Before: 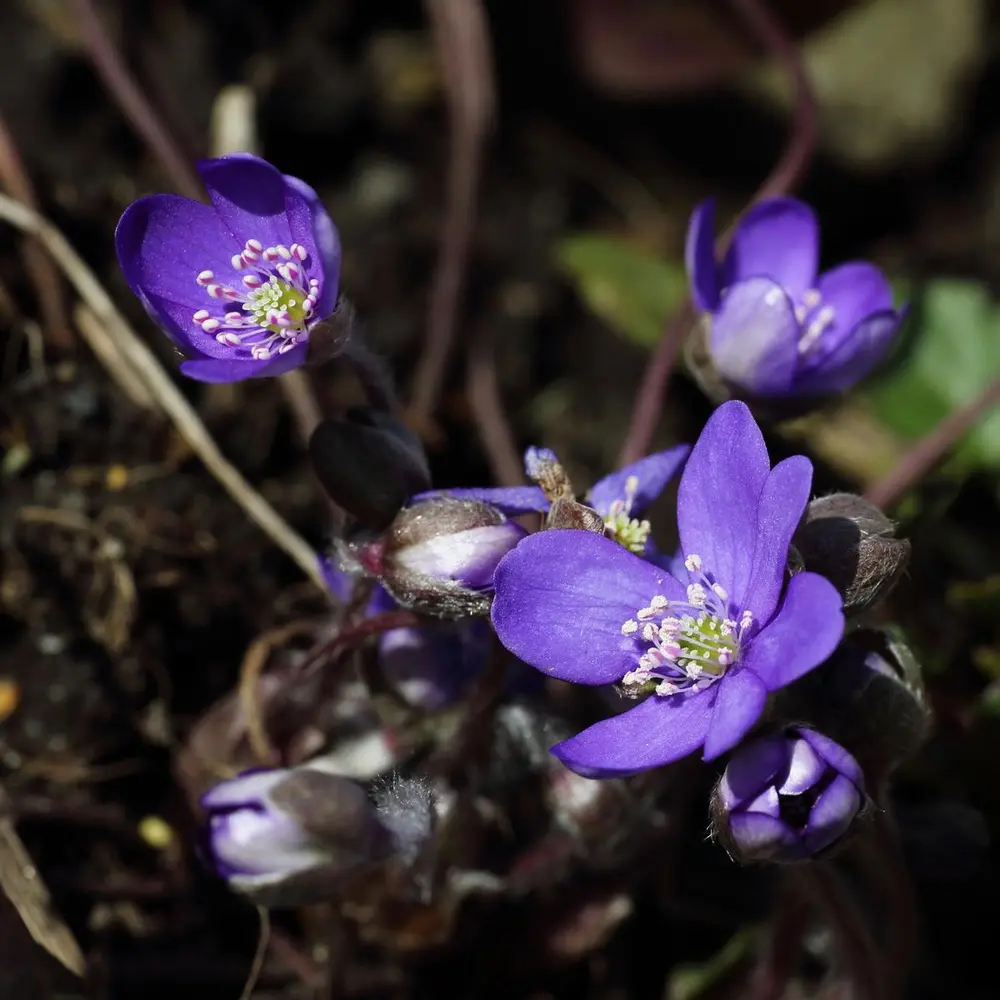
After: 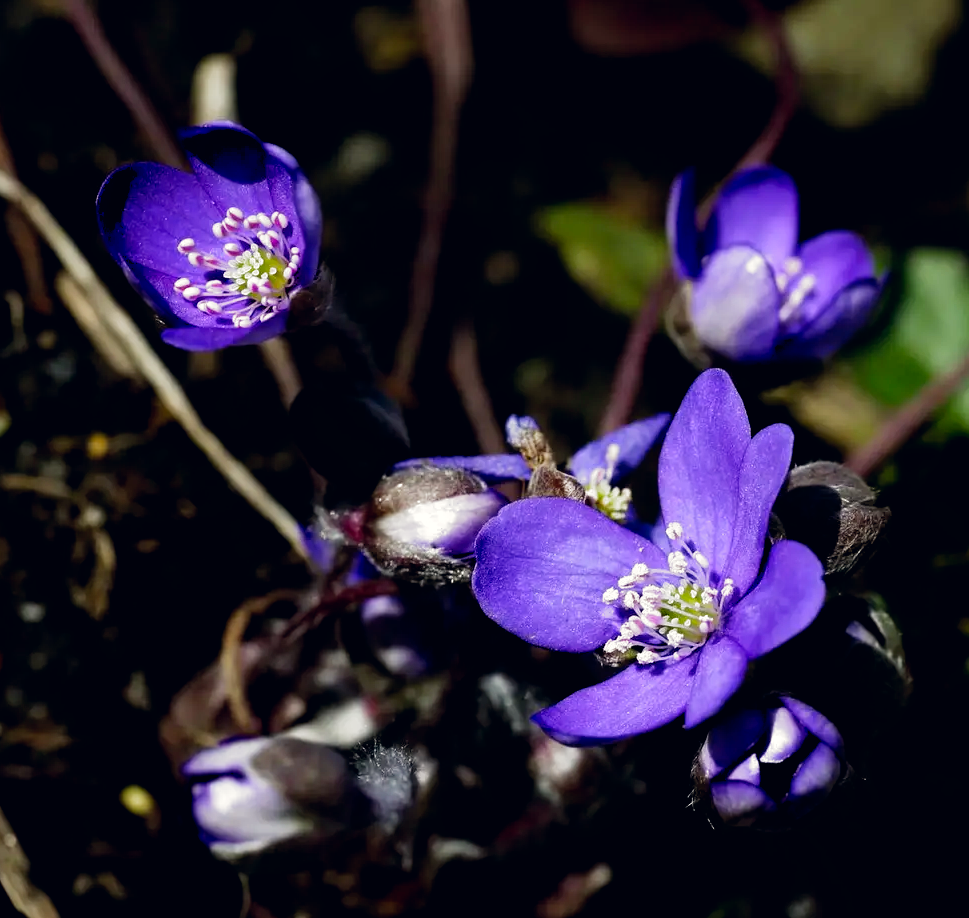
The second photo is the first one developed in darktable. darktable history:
color correction: highlights a* 0.207, highlights b* 2.7, shadows a* -0.874, shadows b* -4.78
filmic rgb: black relative exposure -8.2 EV, white relative exposure 2.2 EV, threshold 3 EV, hardness 7.11, latitude 75%, contrast 1.325, highlights saturation mix -2%, shadows ↔ highlights balance 30%, preserve chrominance no, color science v5 (2021), contrast in shadows safe, contrast in highlights safe, enable highlight reconstruction true
crop: left 1.964%, top 3.251%, right 1.122%, bottom 4.933%
